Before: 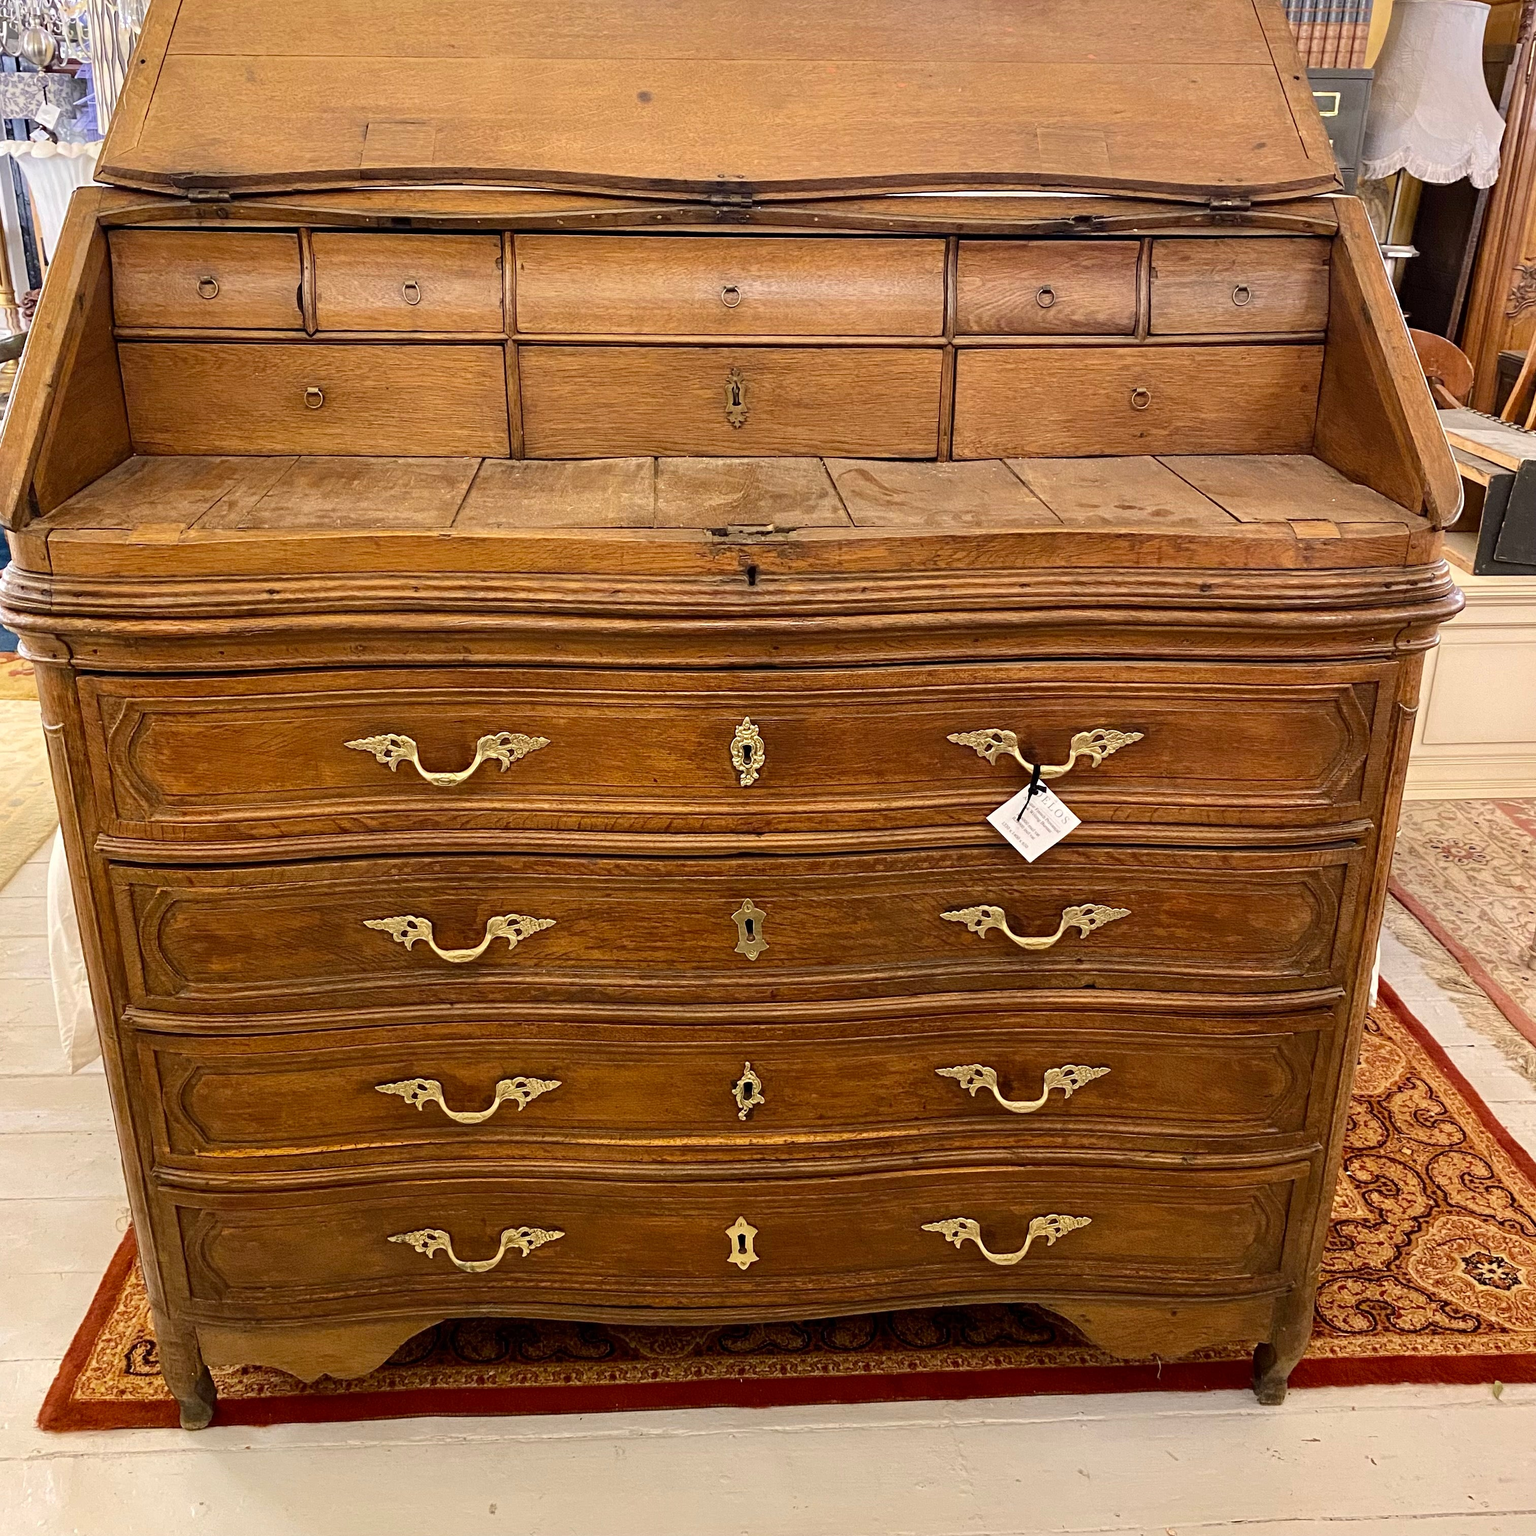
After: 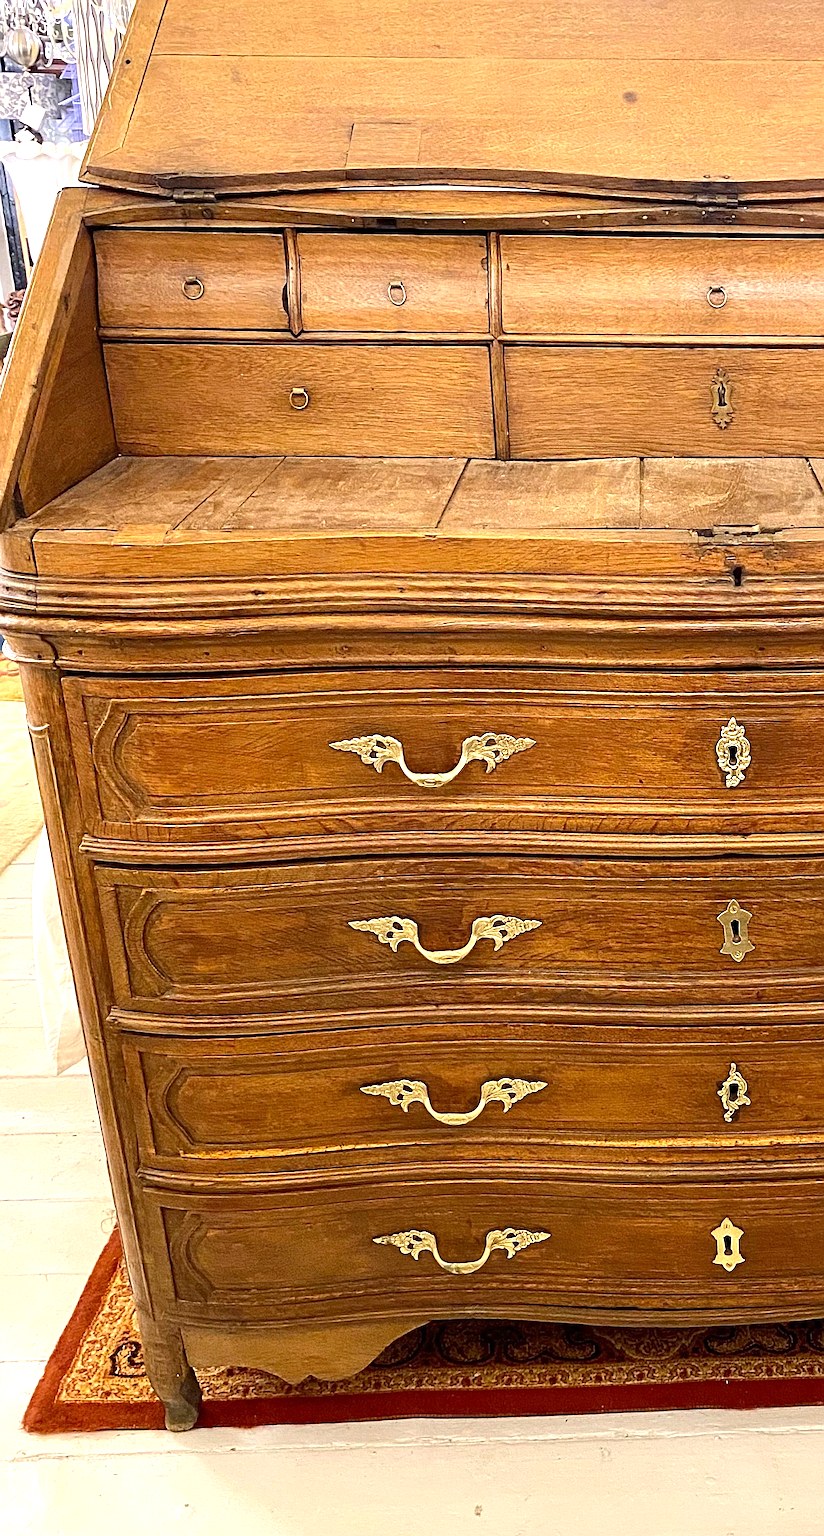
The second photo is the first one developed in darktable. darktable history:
crop: left 0.994%, right 45.402%, bottom 0.082%
sharpen: on, module defaults
exposure: exposure 0.695 EV, compensate highlight preservation false
